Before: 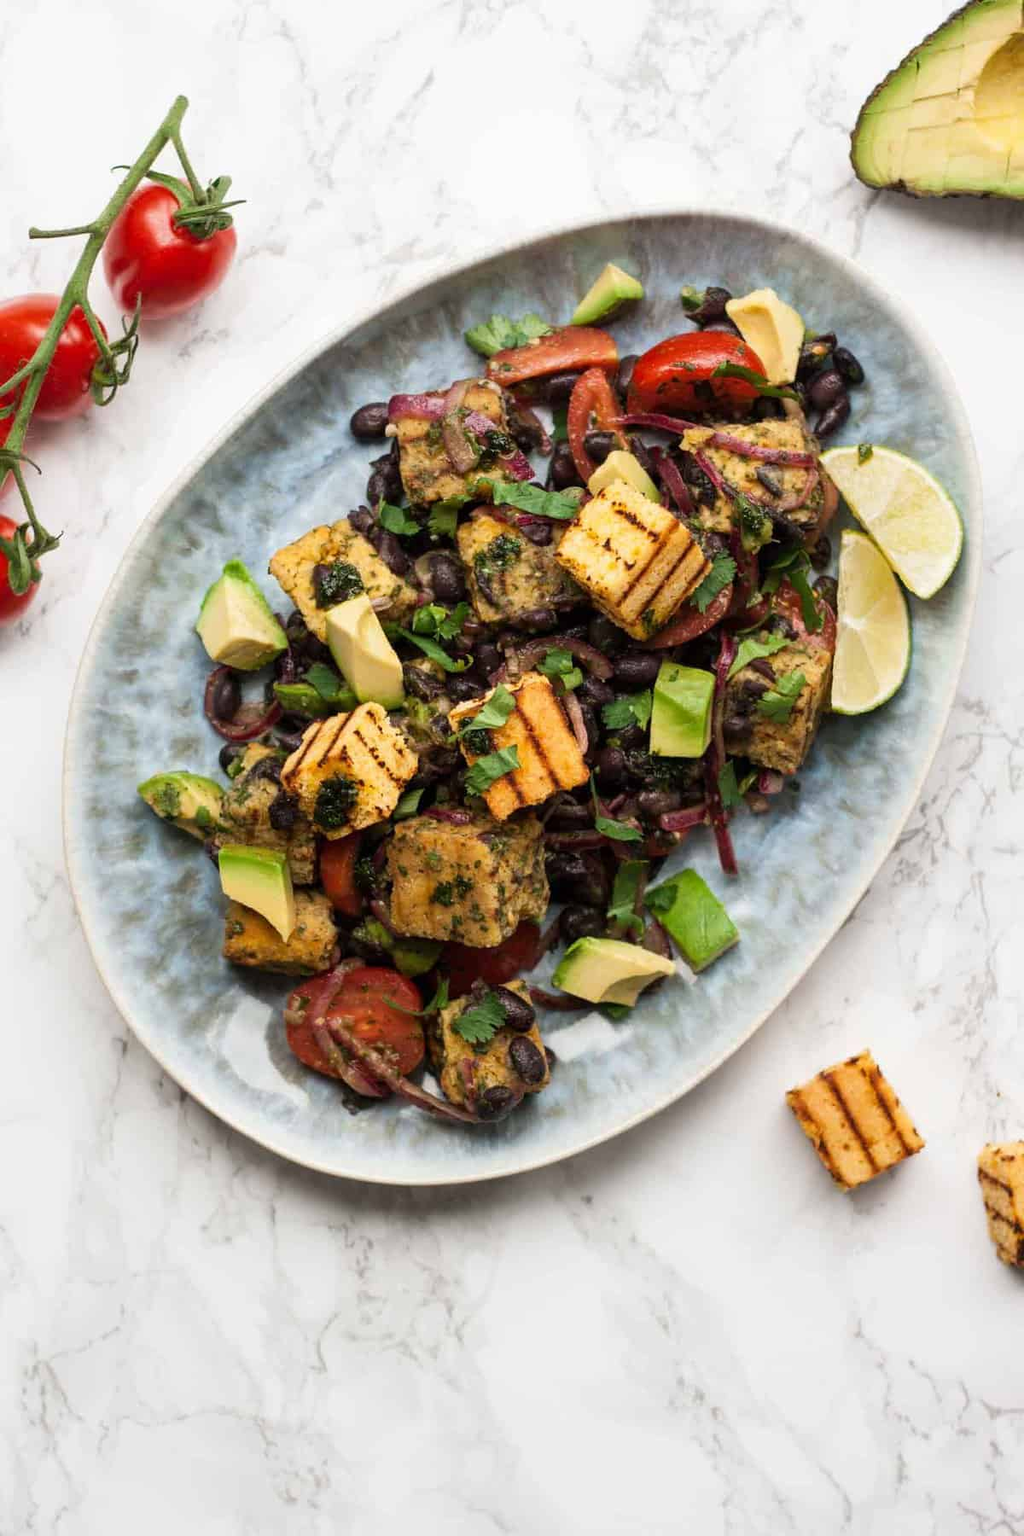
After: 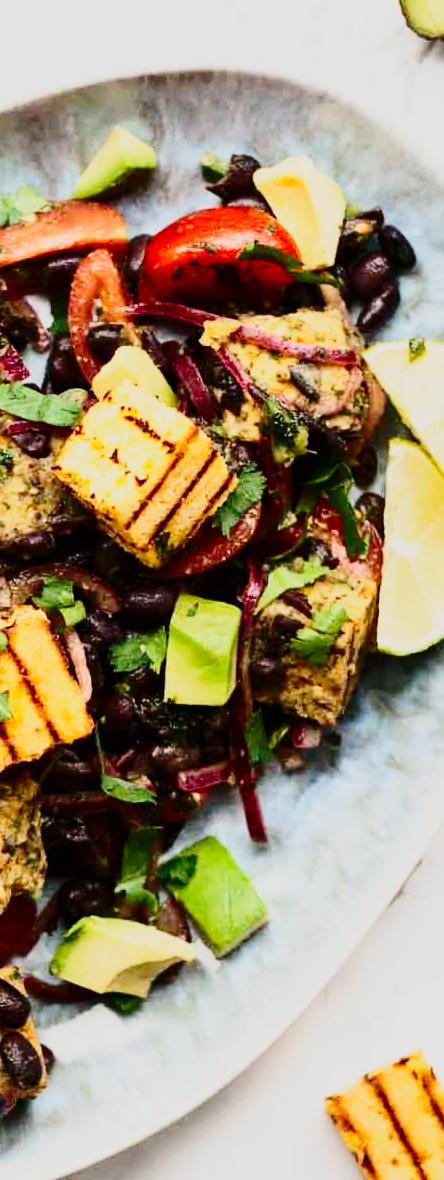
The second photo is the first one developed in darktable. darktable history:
base curve: curves: ch0 [(0, 0) (0.028, 0.03) (0.121, 0.232) (0.46, 0.748) (0.859, 0.968) (1, 1)], preserve colors none
contrast brightness saturation: contrast 0.292
shadows and highlights: radius 121.56, shadows 21.33, white point adjustment -9.65, highlights -13.74, soften with gaussian
crop and rotate: left 49.811%, top 10.112%, right 13.15%, bottom 24.32%
